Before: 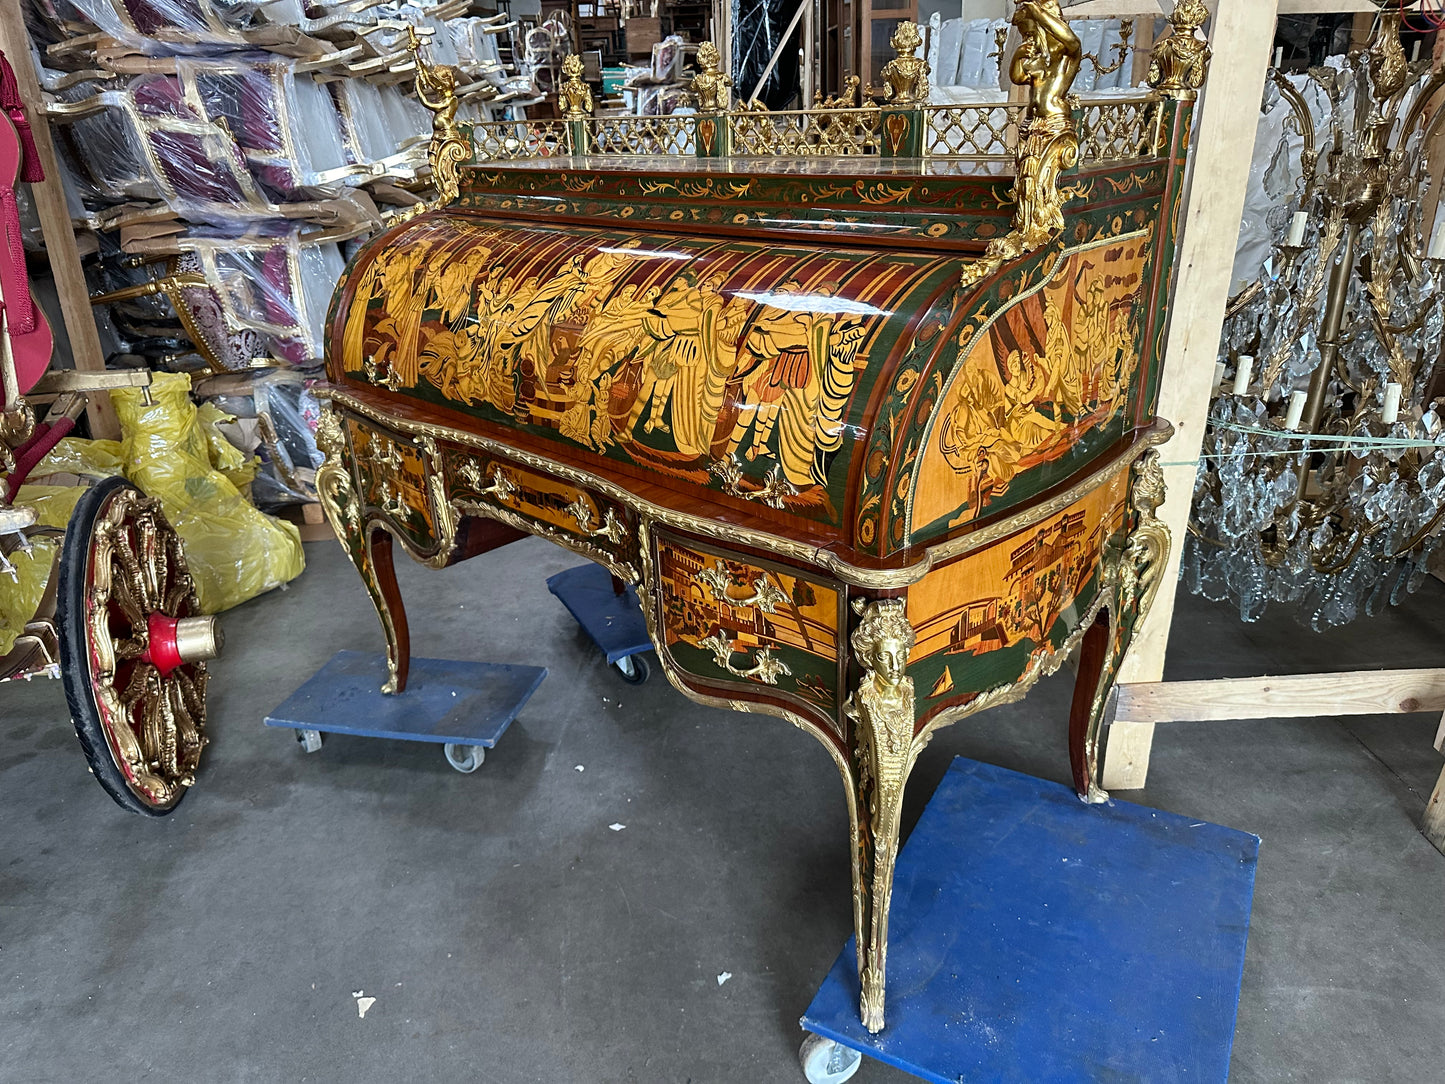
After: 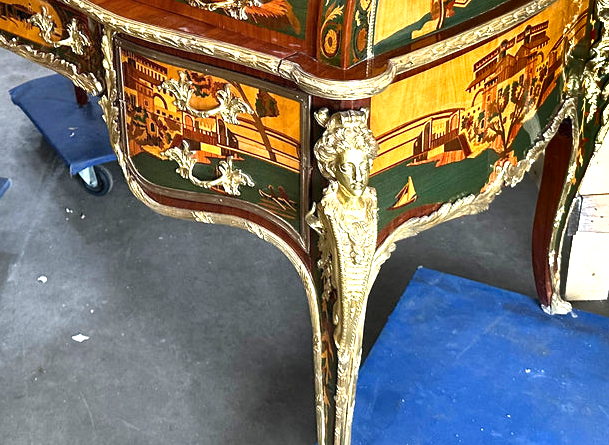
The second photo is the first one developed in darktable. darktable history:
shadows and highlights: shadows 20.91, highlights -82.73, soften with gaussian
crop: left 37.221%, top 45.169%, right 20.63%, bottom 13.777%
exposure: black level correction 0, exposure 1.1 EV, compensate highlight preservation false
